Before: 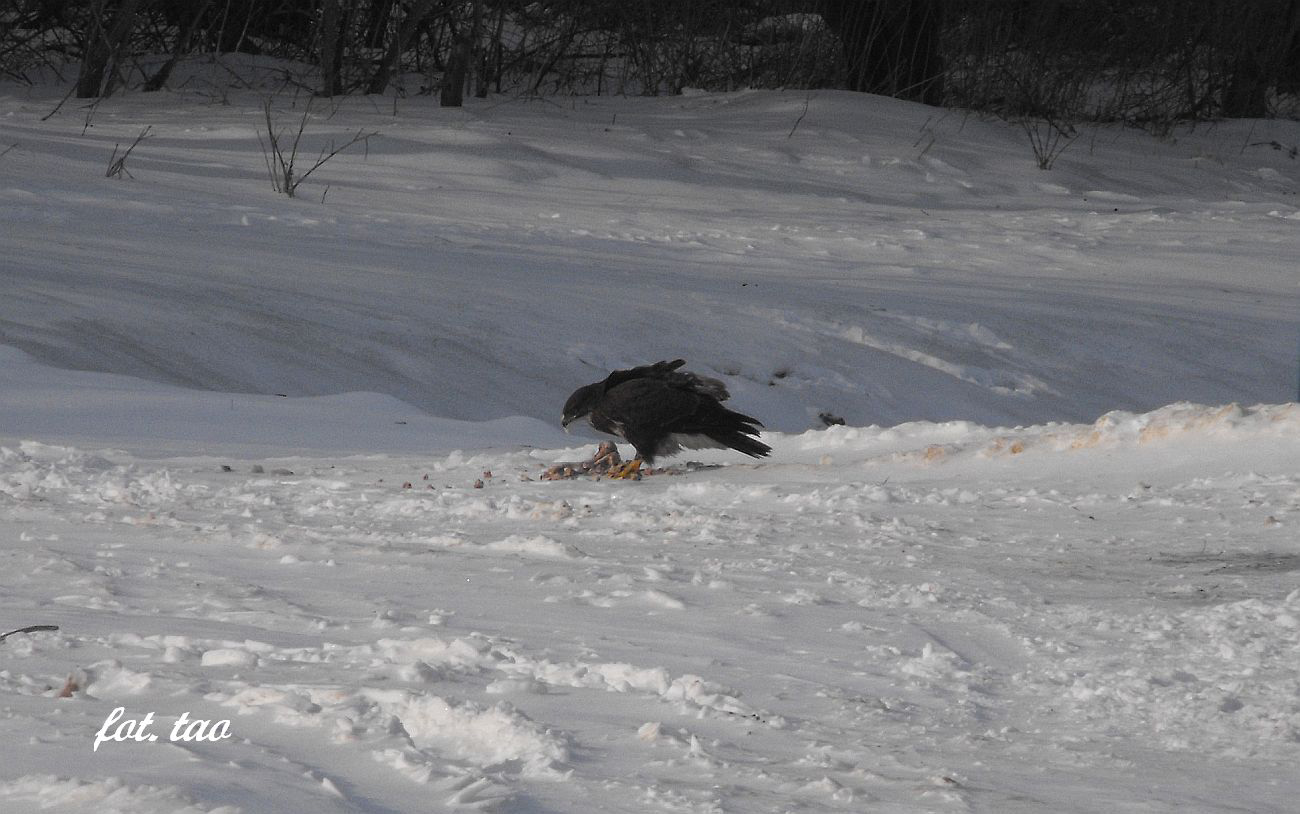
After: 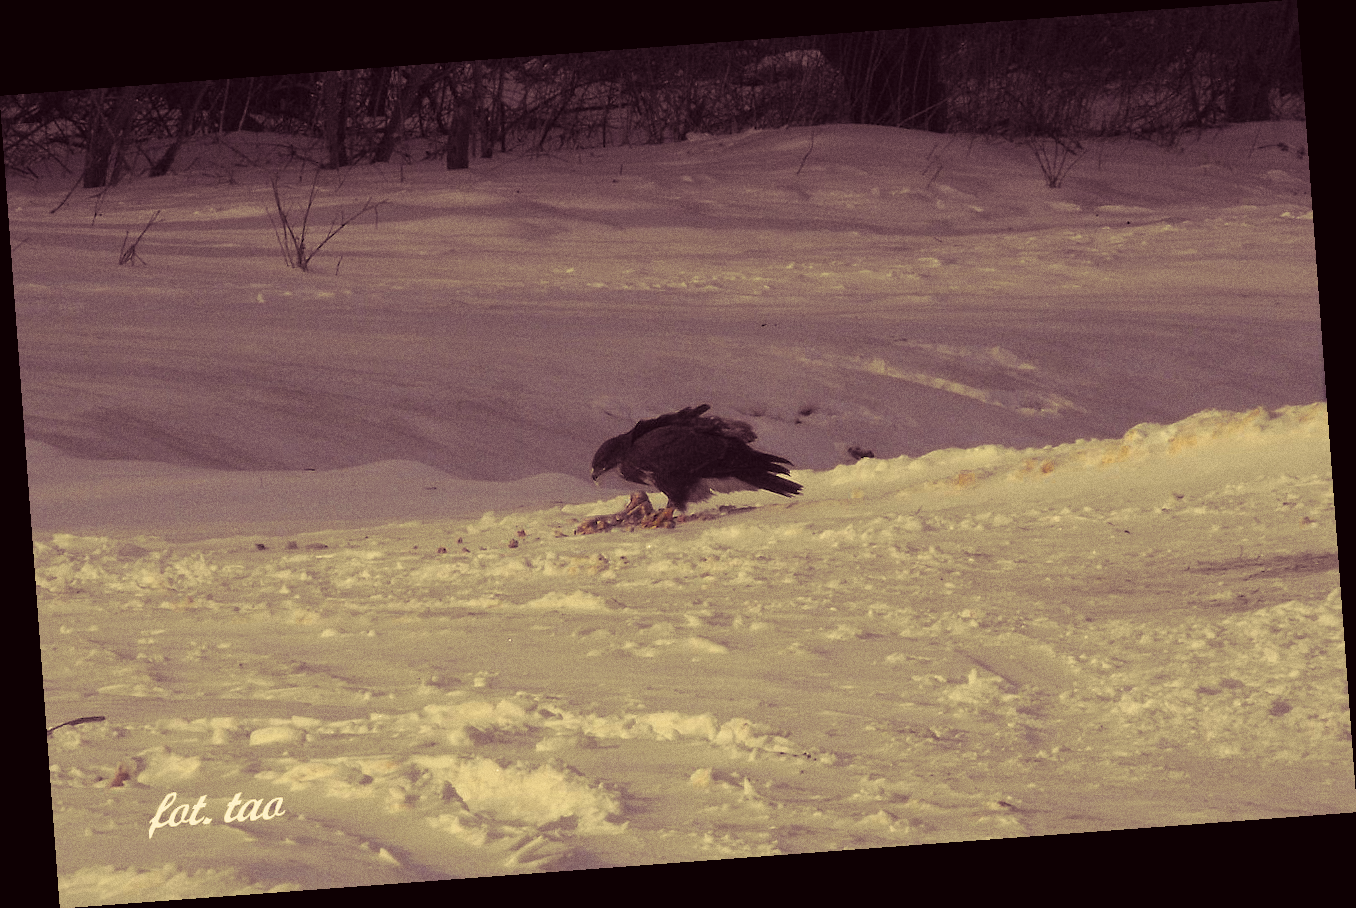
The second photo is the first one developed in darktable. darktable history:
color correction: highlights a* -0.482, highlights b* 40, shadows a* 9.8, shadows b* -0.161
grain: coarseness 0.09 ISO
split-toning: shadows › hue 316.8°, shadows › saturation 0.47, highlights › hue 201.6°, highlights › saturation 0, balance -41.97, compress 28.01%
rotate and perspective: rotation -4.25°, automatic cropping off
